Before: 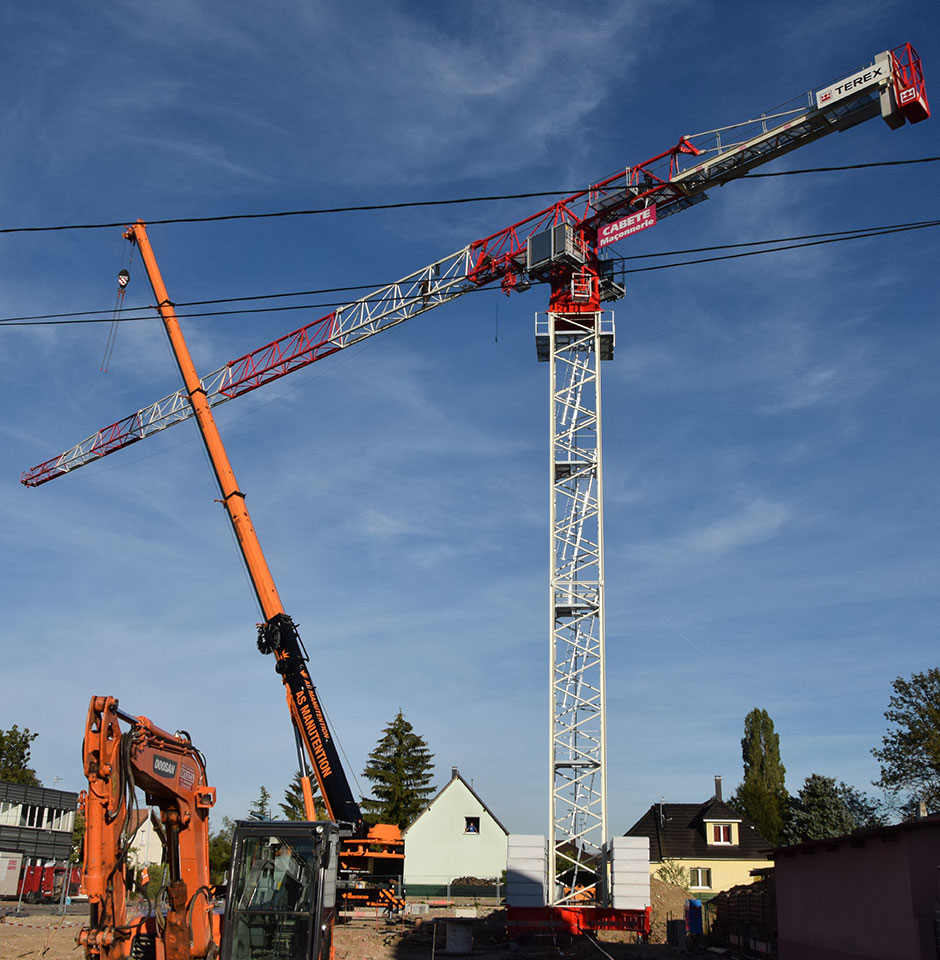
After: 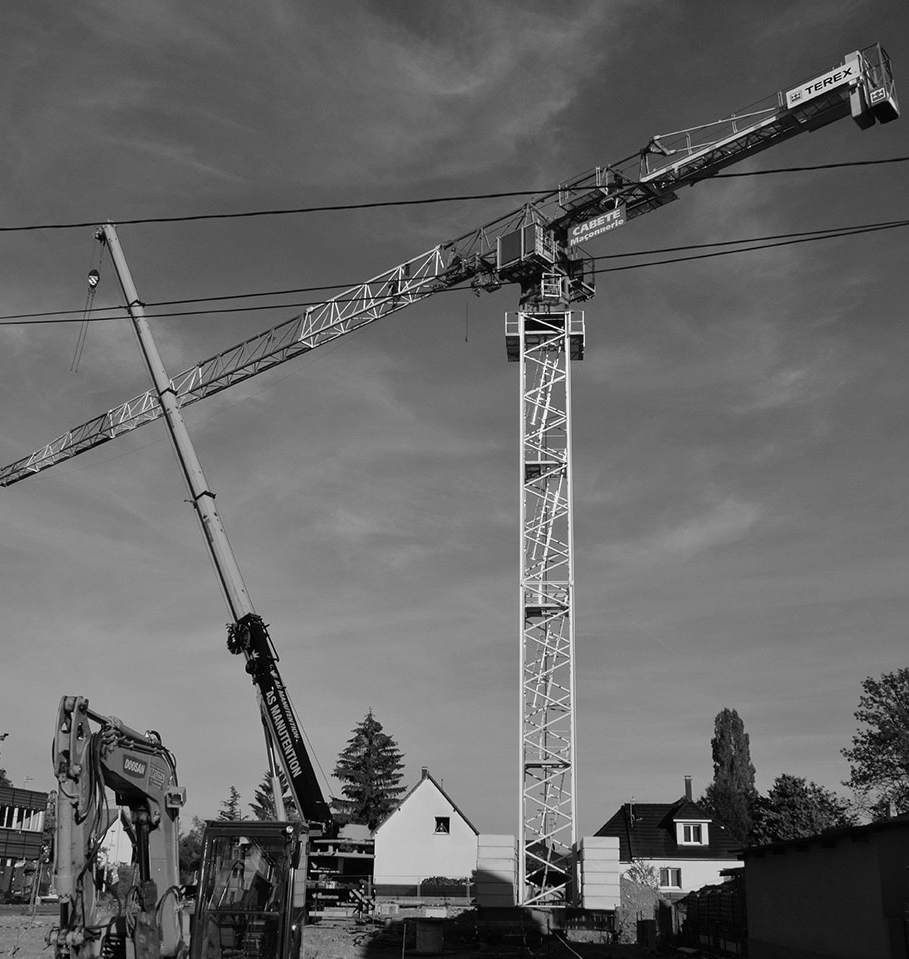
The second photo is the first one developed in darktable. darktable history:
crop and rotate: left 3.238%
graduated density: rotation -180°, offset 24.95
velvia: on, module defaults
monochrome: a 32, b 64, size 2.3
white balance: red 1.042, blue 1.17
